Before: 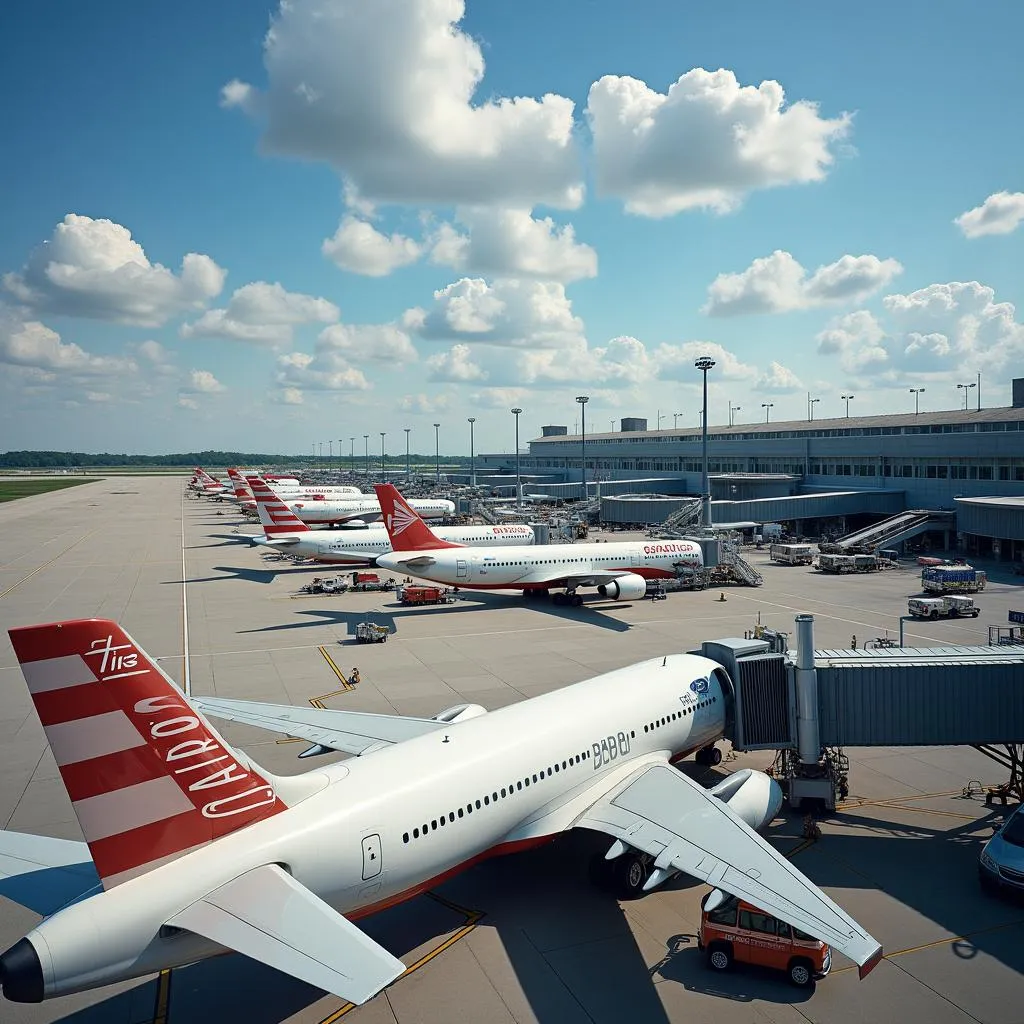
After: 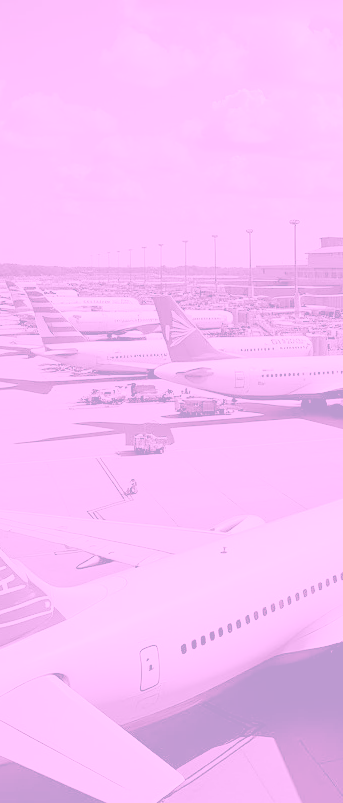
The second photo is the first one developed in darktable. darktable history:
split-toning: shadows › hue 212.4°, balance -70
filmic rgb: black relative exposure -7 EV, white relative exposure 6 EV, threshold 3 EV, target black luminance 0%, hardness 2.73, latitude 61.22%, contrast 0.691, highlights saturation mix 10%, shadows ↔ highlights balance -0.073%, preserve chrominance no, color science v4 (2020), iterations of high-quality reconstruction 10, contrast in shadows soft, contrast in highlights soft, enable highlight reconstruction true
crop and rotate: left 21.77%, top 18.528%, right 44.676%, bottom 2.997%
colorize: hue 331.2°, saturation 69%, source mix 30.28%, lightness 69.02%, version 1
